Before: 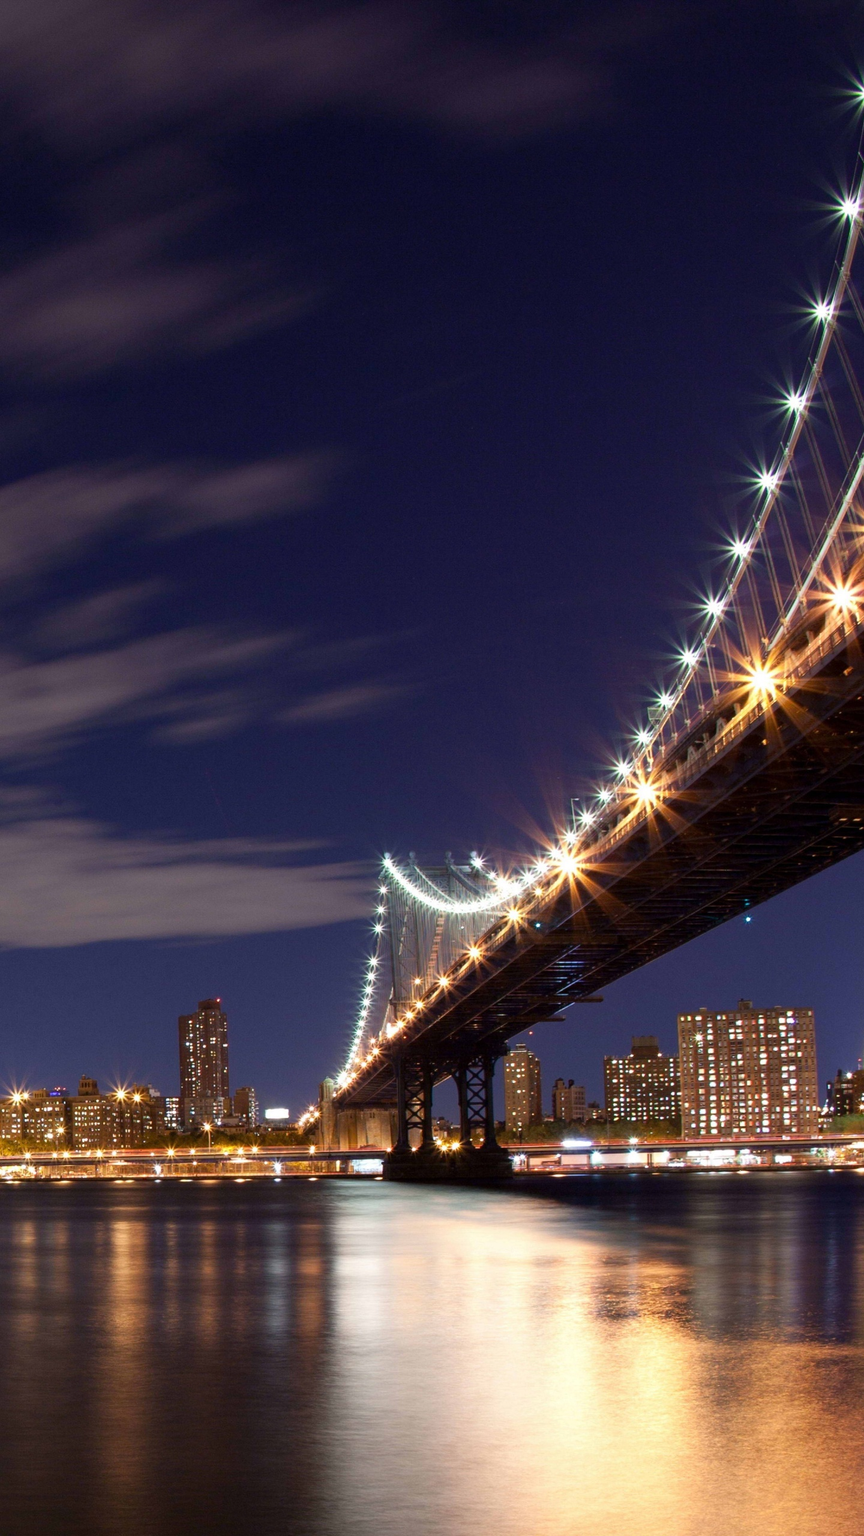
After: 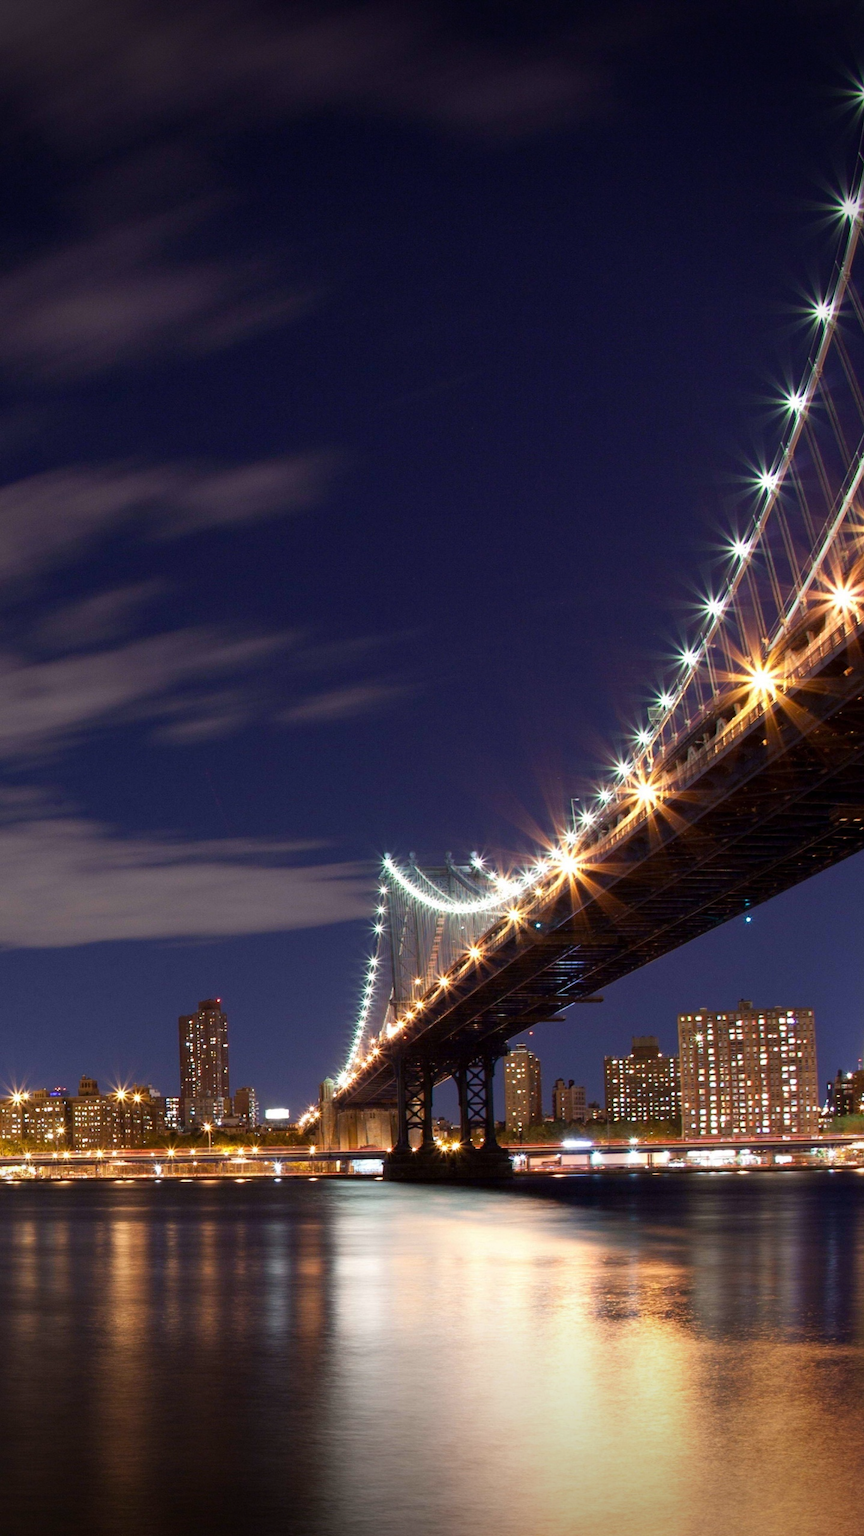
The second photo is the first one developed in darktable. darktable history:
vignetting: fall-off start 68.29%, fall-off radius 30.7%, saturation 0.001, width/height ratio 0.99, shape 0.849, unbound false
